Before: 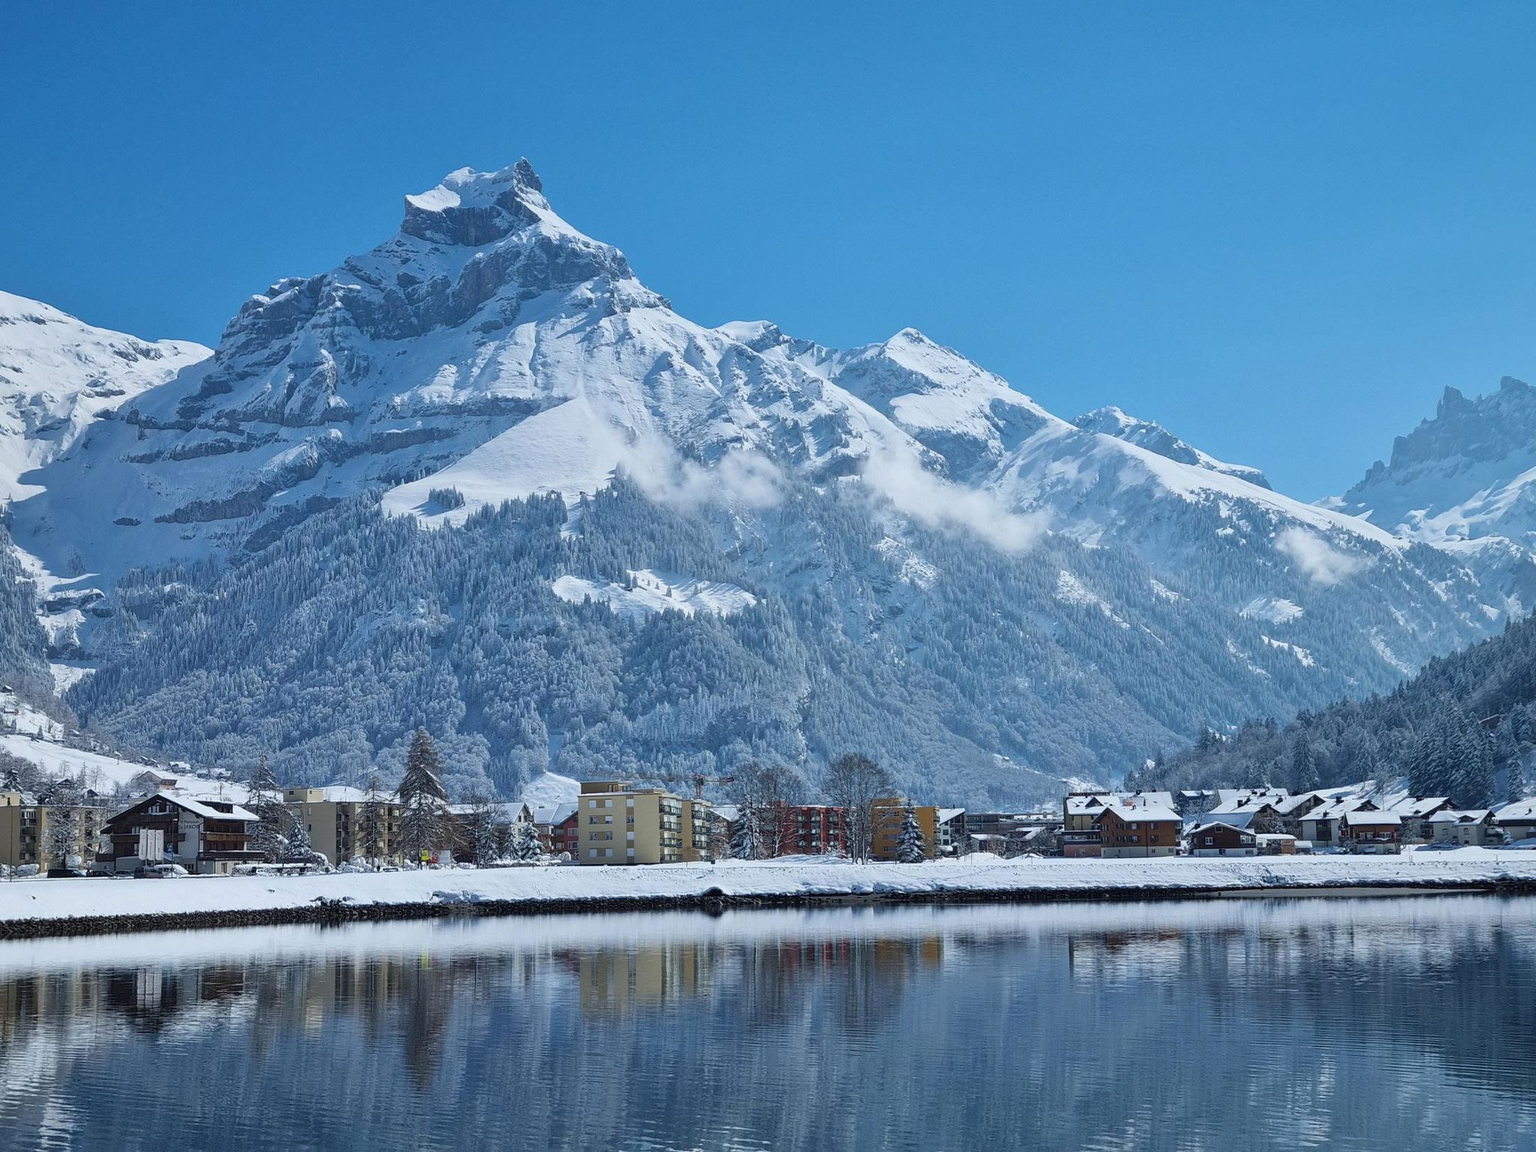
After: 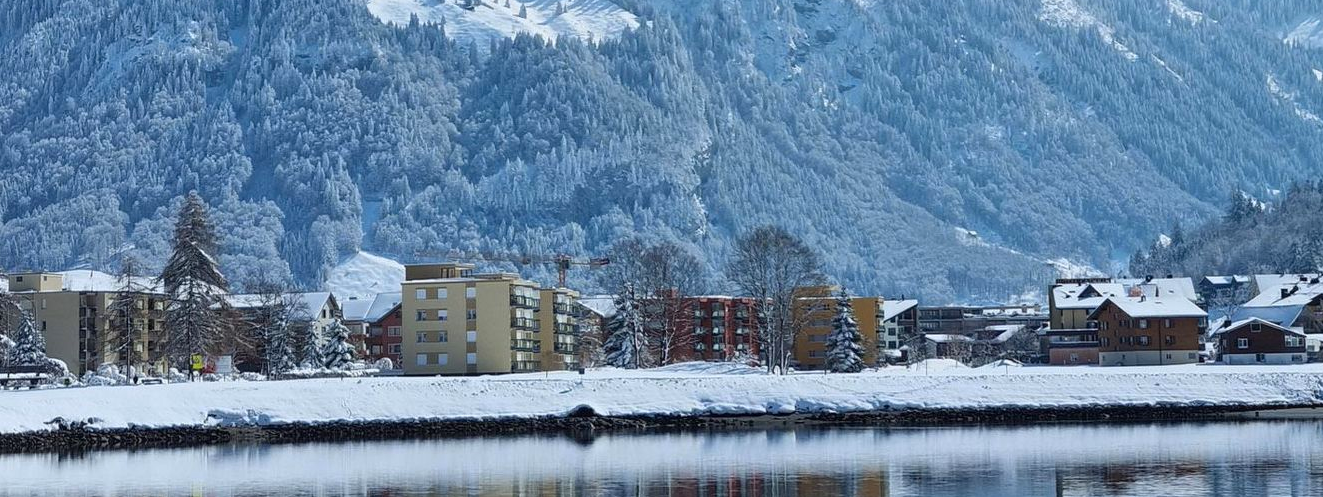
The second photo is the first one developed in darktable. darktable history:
color zones: curves: ch0 [(0.068, 0.464) (0.25, 0.5) (0.48, 0.508) (0.75, 0.536) (0.886, 0.476) (0.967, 0.456)]; ch1 [(0.066, 0.456) (0.25, 0.5) (0.616, 0.508) (0.746, 0.56) (0.934, 0.444)]
crop: left 18.041%, top 50.707%, right 17.348%, bottom 16.913%
